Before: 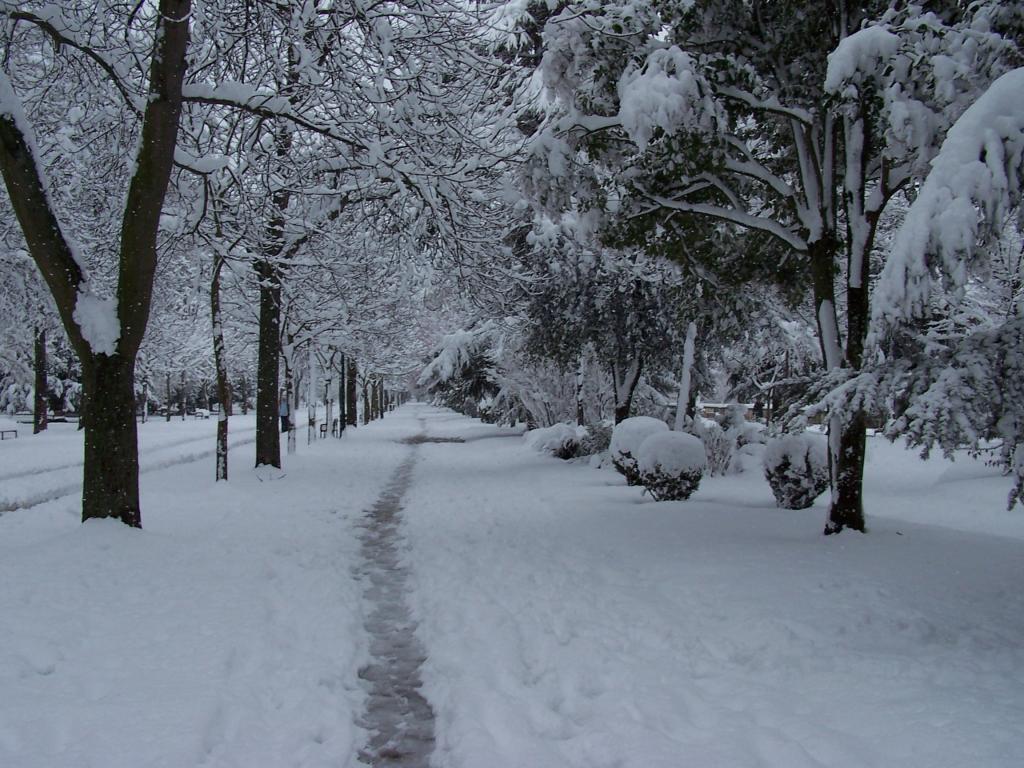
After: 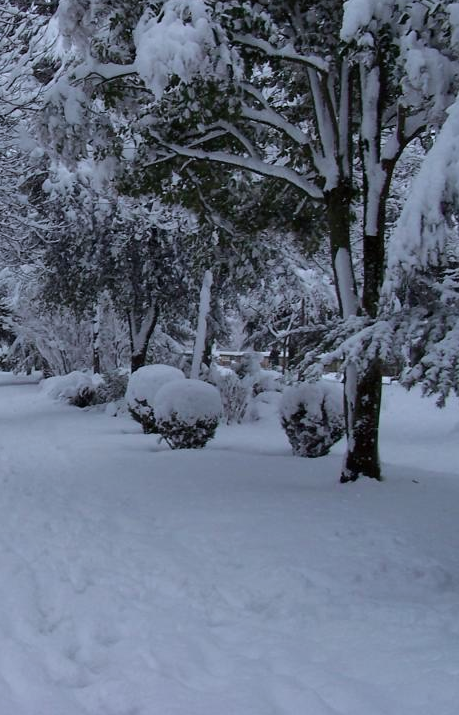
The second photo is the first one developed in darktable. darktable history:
crop: left 47.284%, top 6.899%, right 7.877%
shadows and highlights: shadows 51.72, highlights -28.67, soften with gaussian
color calibration: illuminant as shot in camera, x 0.358, y 0.373, temperature 4628.91 K, saturation algorithm version 1 (2020)
